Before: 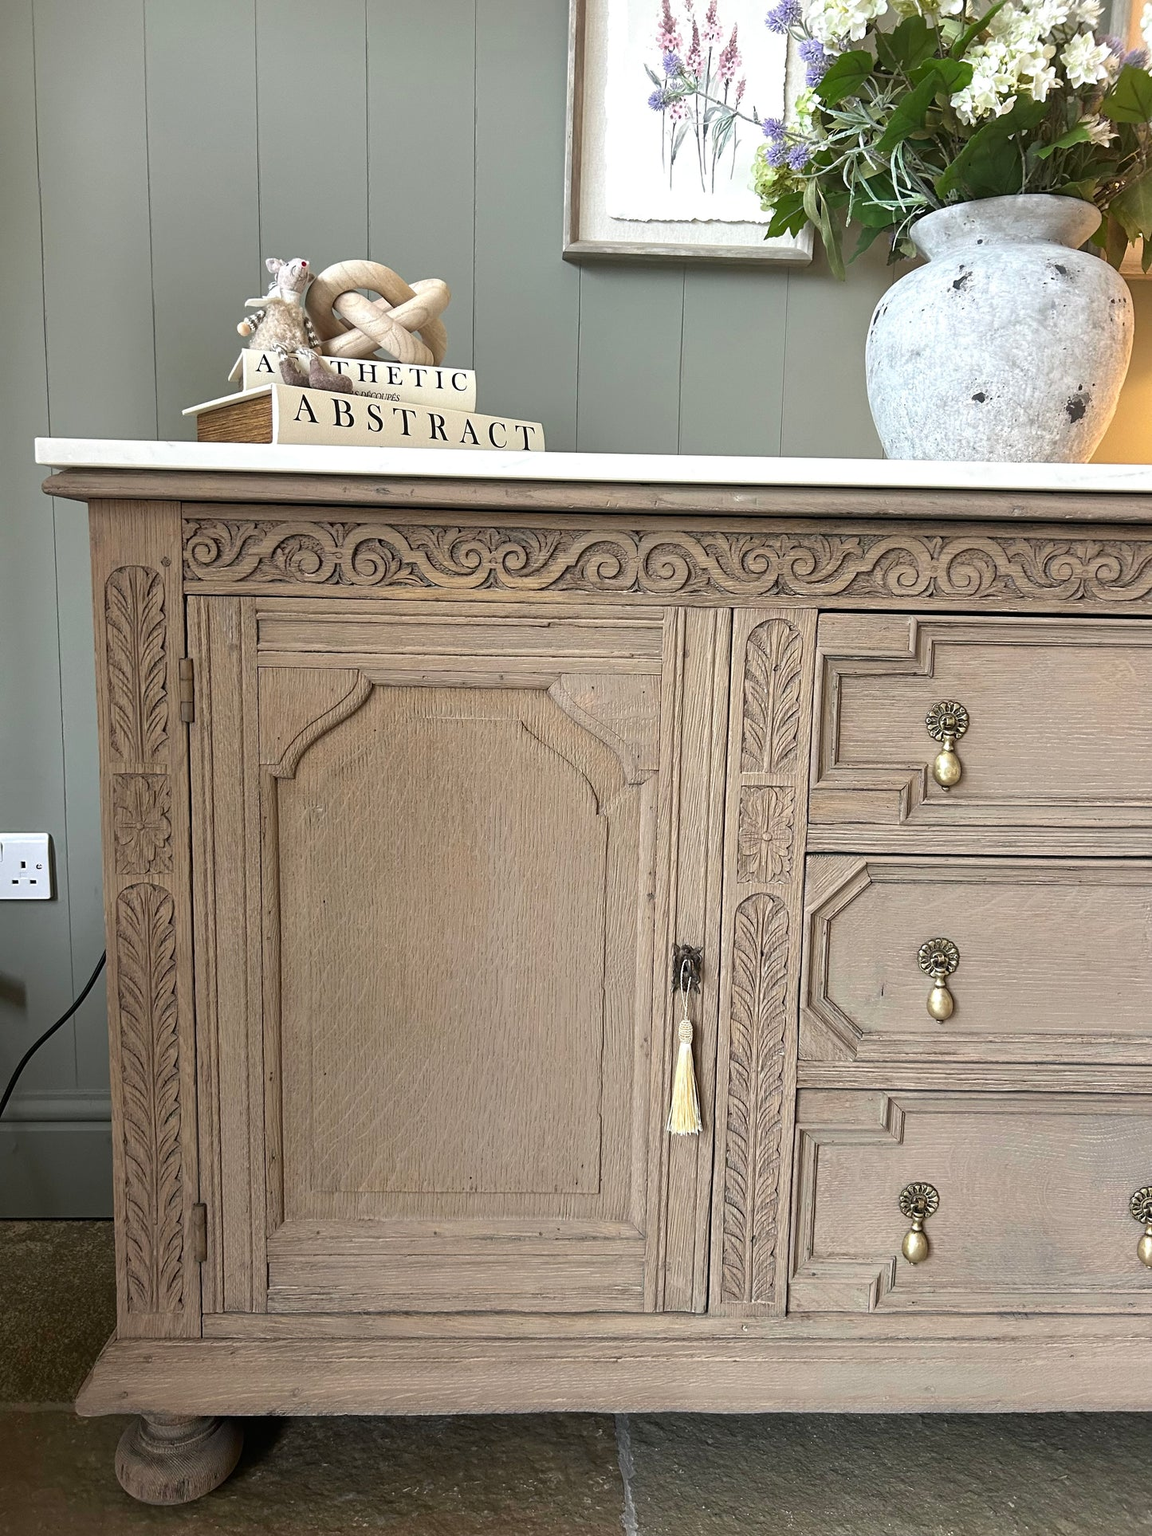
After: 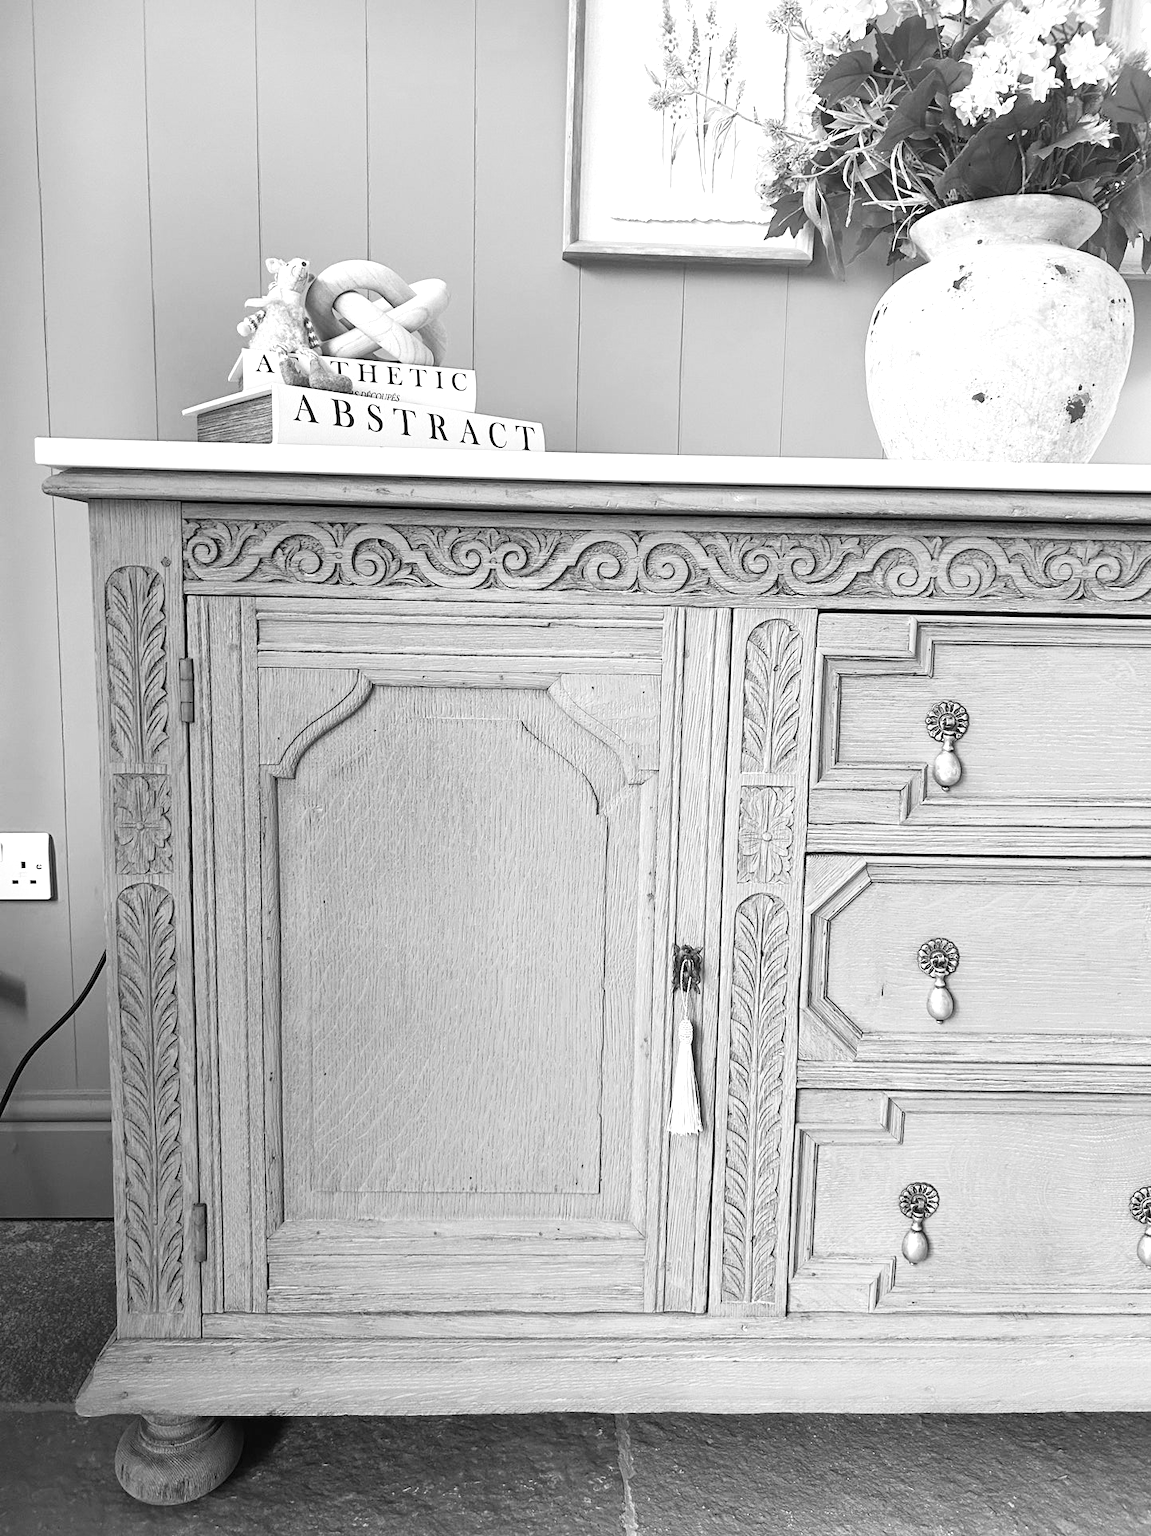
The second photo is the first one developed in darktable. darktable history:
exposure: black level correction 0, exposure 0.5 EV, compensate highlight preservation false
monochrome: on, module defaults
contrast brightness saturation: contrast 0.2, brightness 0.16, saturation 0.22
